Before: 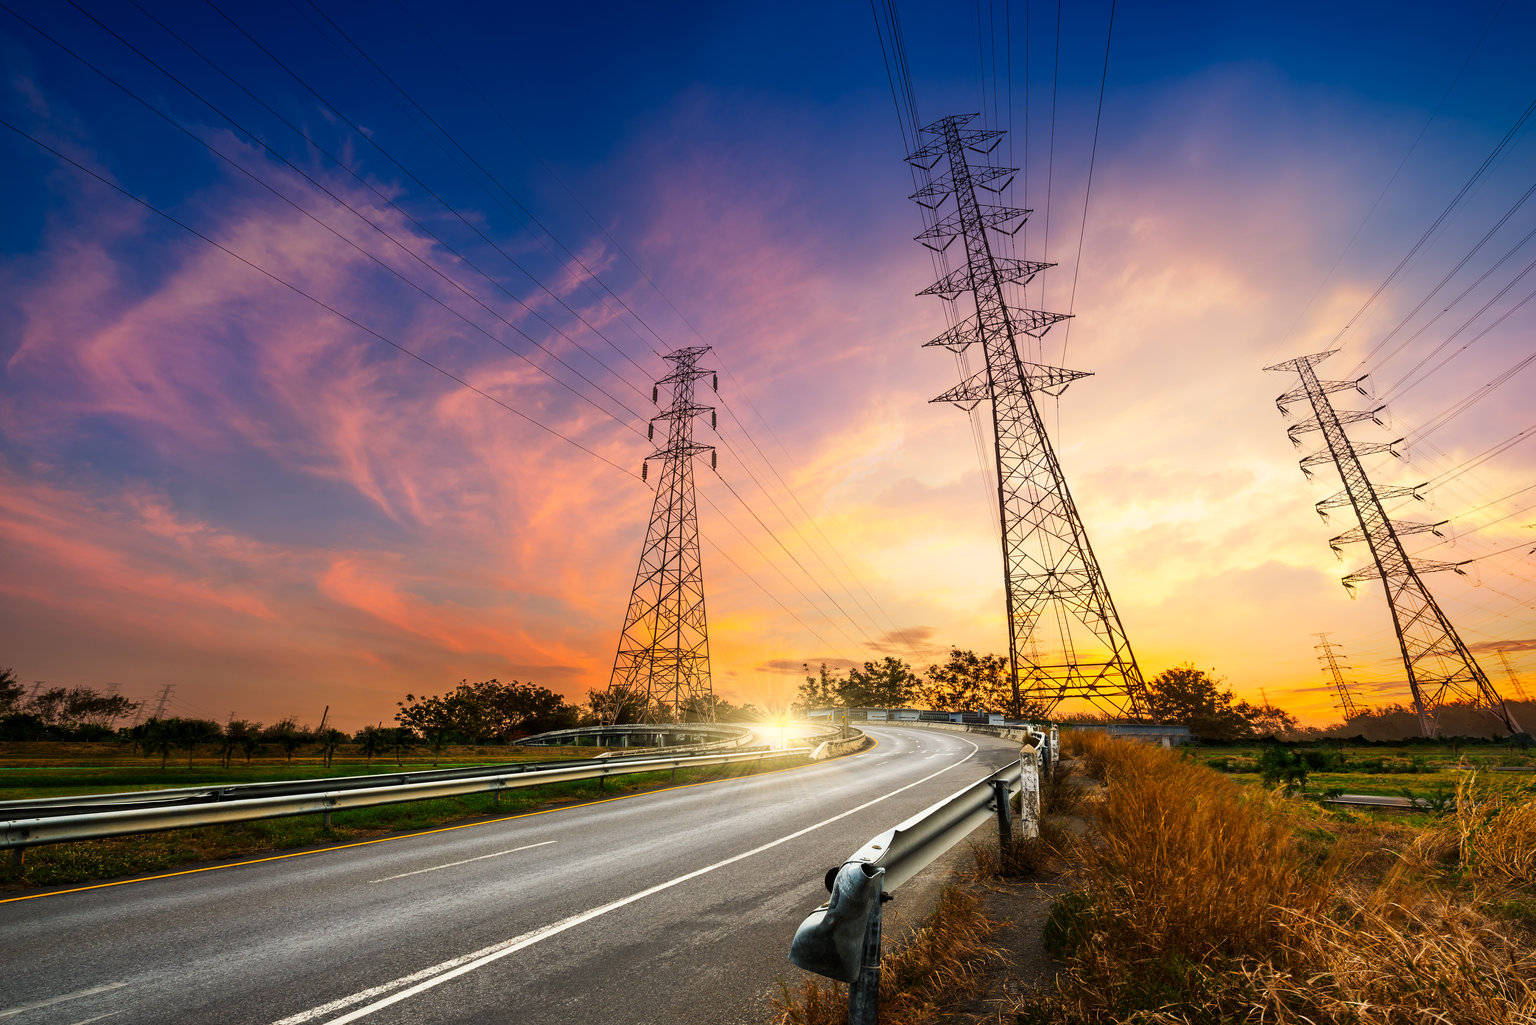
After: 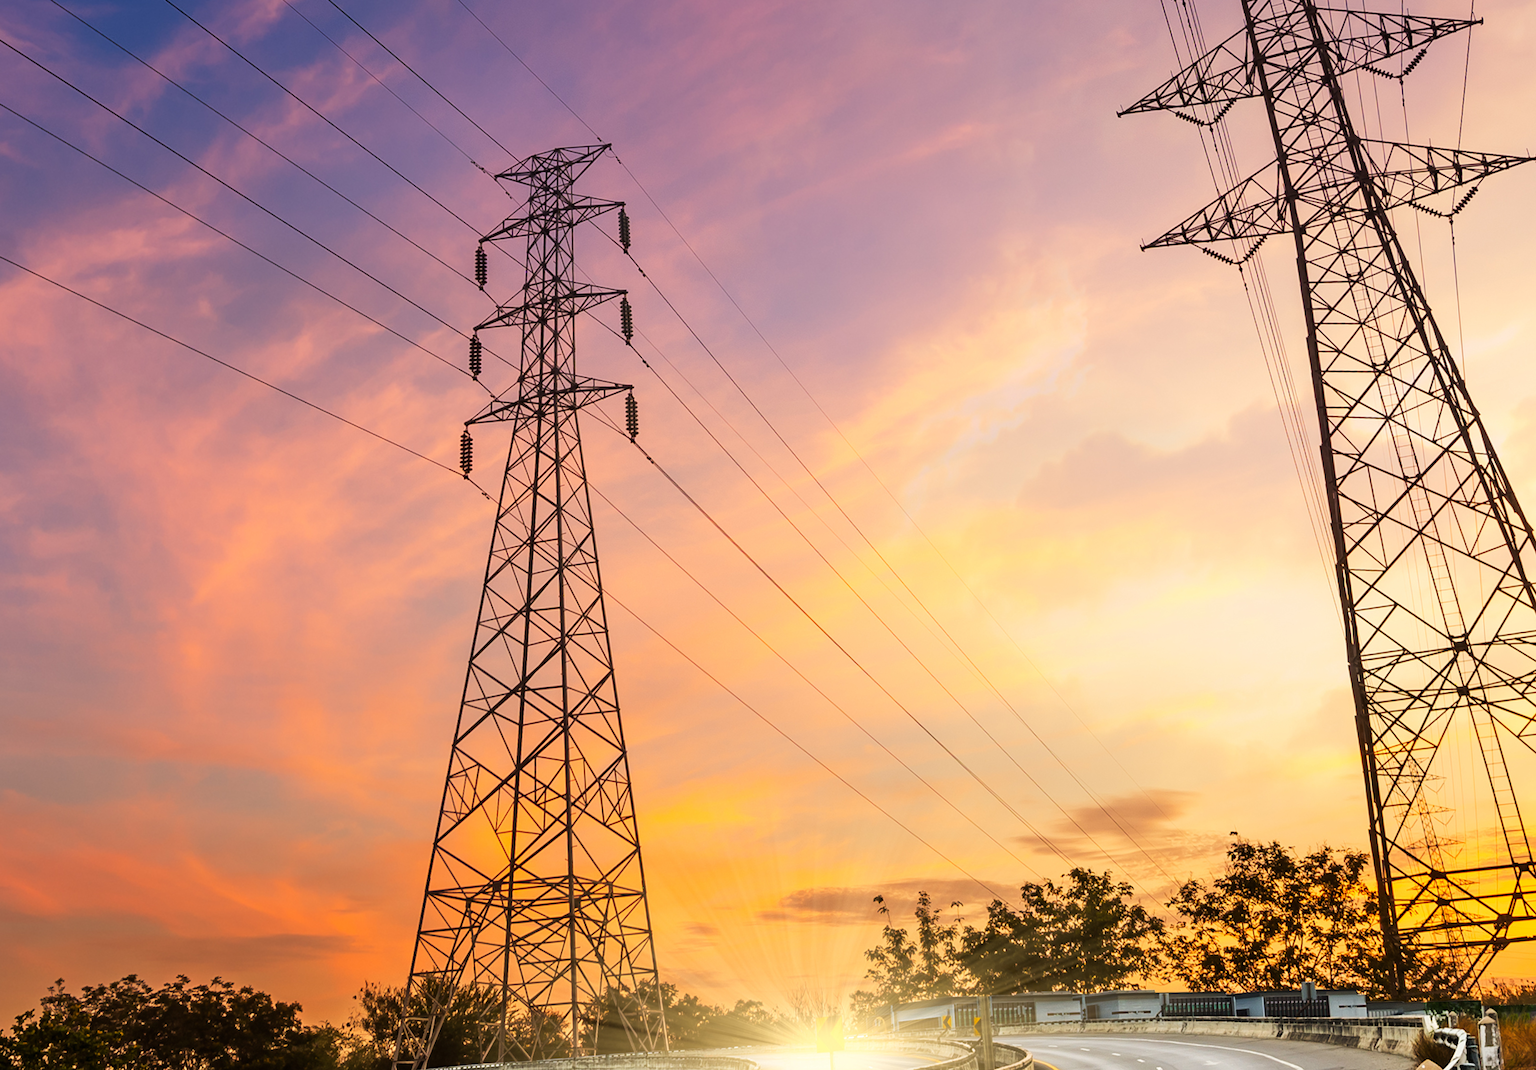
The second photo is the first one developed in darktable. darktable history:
crop: left 30%, top 30%, right 30%, bottom 30%
rotate and perspective: rotation -3.18°, automatic cropping off
